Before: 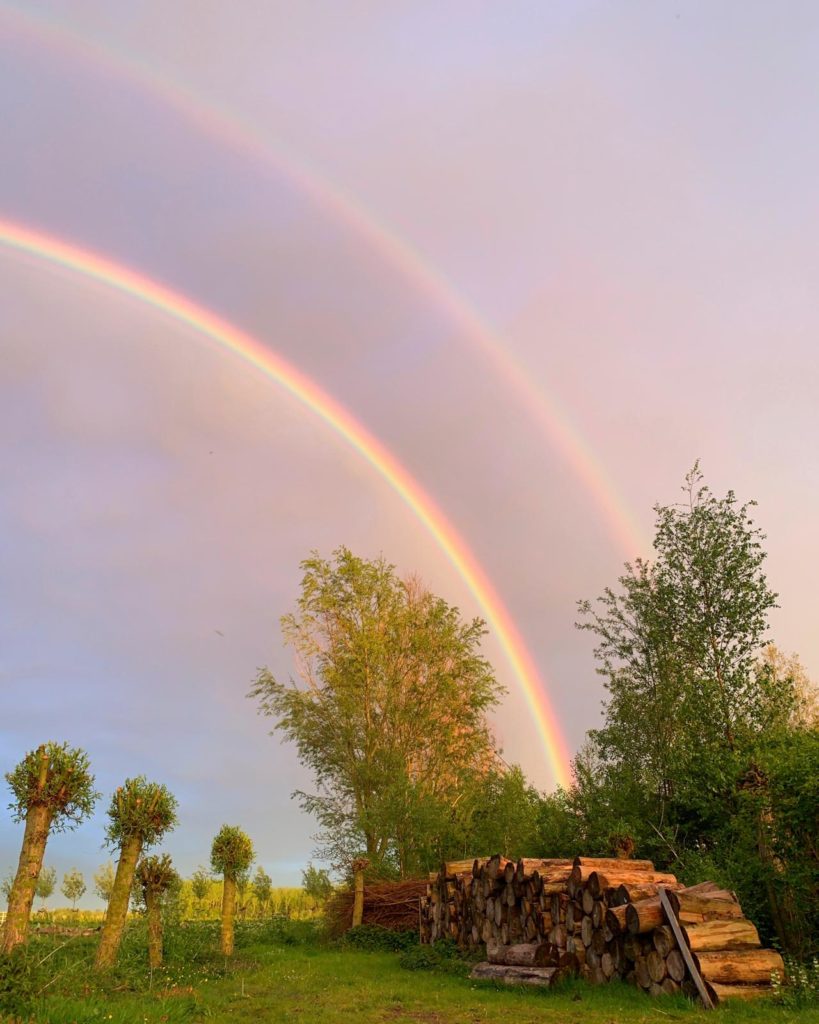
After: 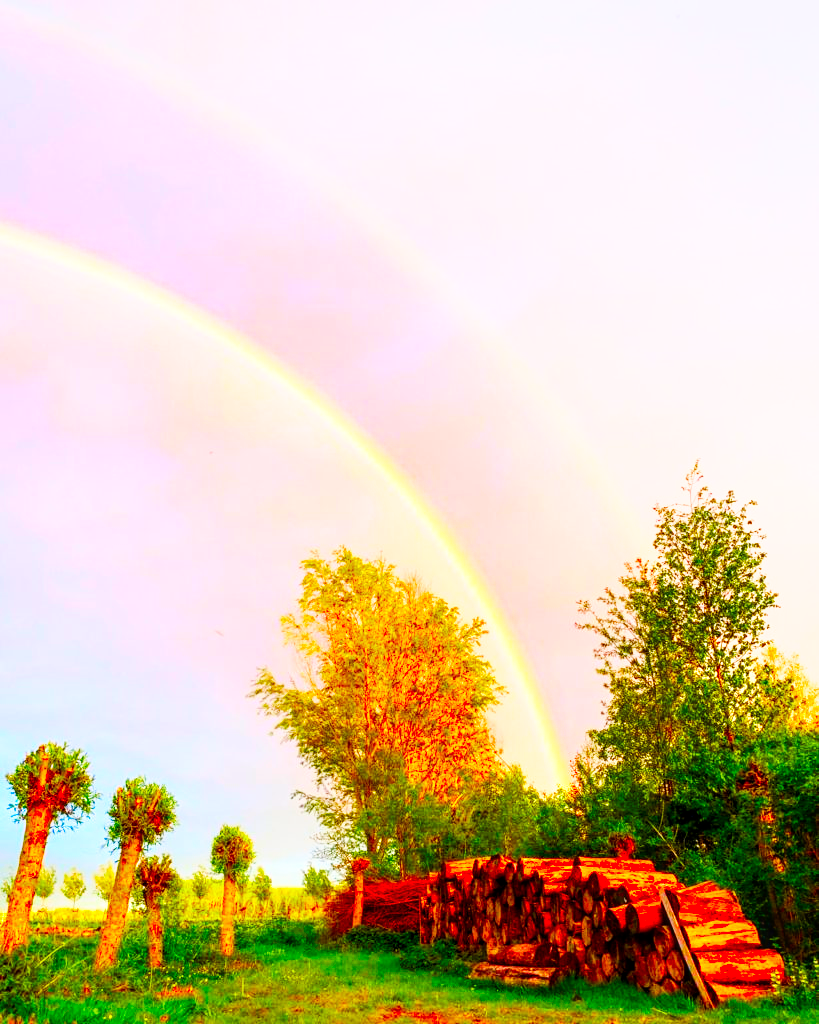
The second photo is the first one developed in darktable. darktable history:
local contrast: detail 130%
base curve: curves: ch0 [(0, 0) (0.007, 0.004) (0.027, 0.03) (0.046, 0.07) (0.207, 0.54) (0.442, 0.872) (0.673, 0.972) (1, 1)], preserve colors none
color correction: highlights b* 0.022, saturation 2.97
